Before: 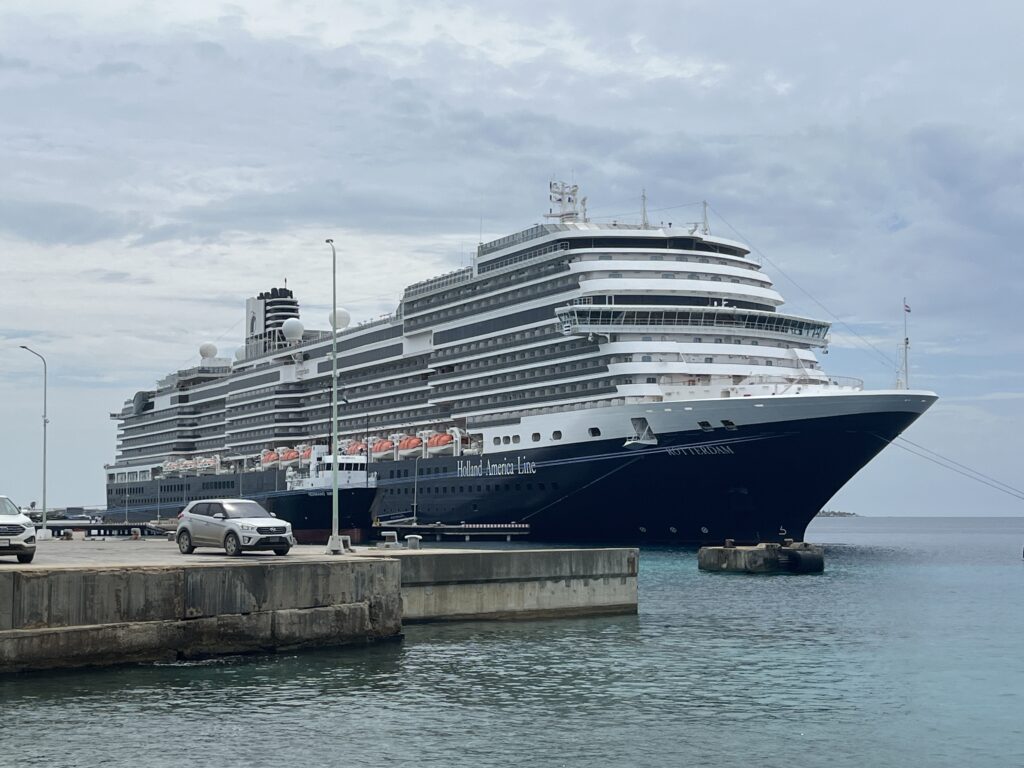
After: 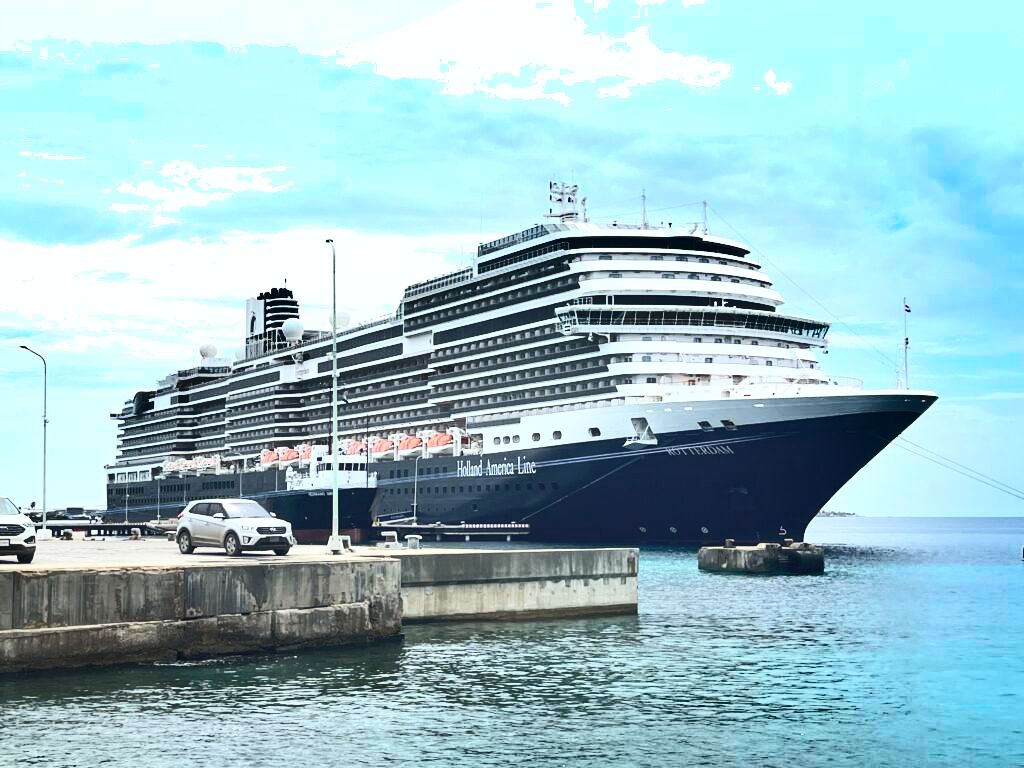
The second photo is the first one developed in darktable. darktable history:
contrast brightness saturation: contrast 0.39, brightness 0.53
shadows and highlights: shadows 20.91, highlights -82.73, soften with gaussian
exposure: black level correction 0, exposure 0.7 EV, compensate exposure bias true, compensate highlight preservation false
